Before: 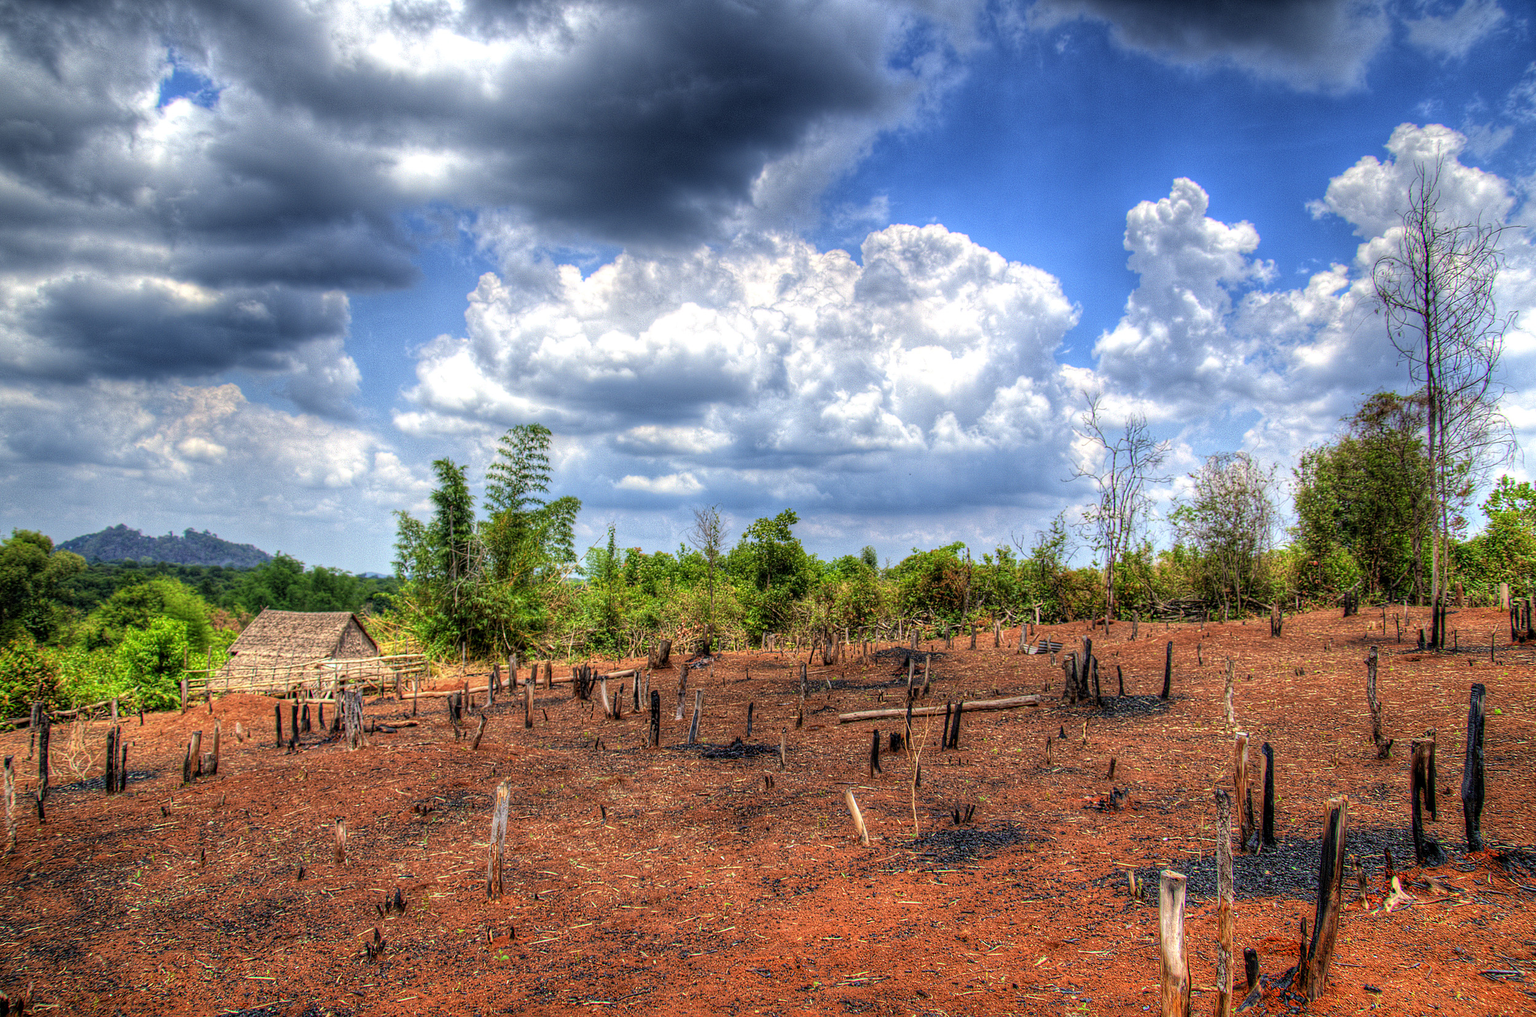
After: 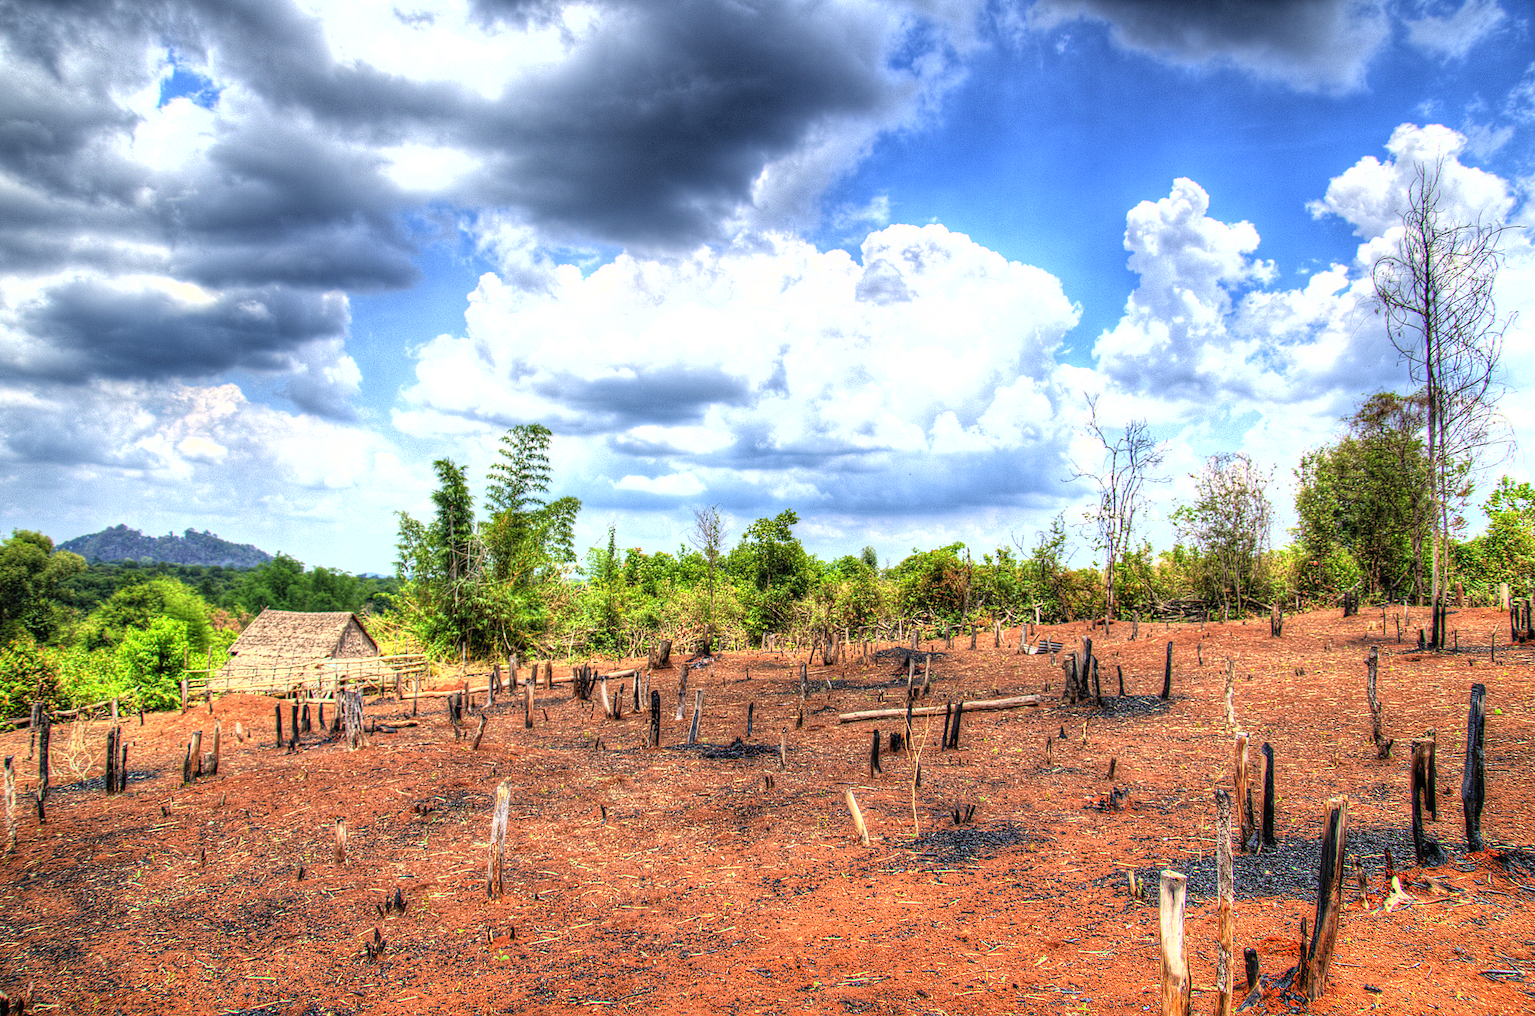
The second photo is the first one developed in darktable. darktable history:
shadows and highlights: shadows 29.61, highlights -30.47, low approximation 0.01, soften with gaussian
exposure: black level correction -0.001, exposure 0.9 EV, compensate exposure bias true, compensate highlight preservation false
